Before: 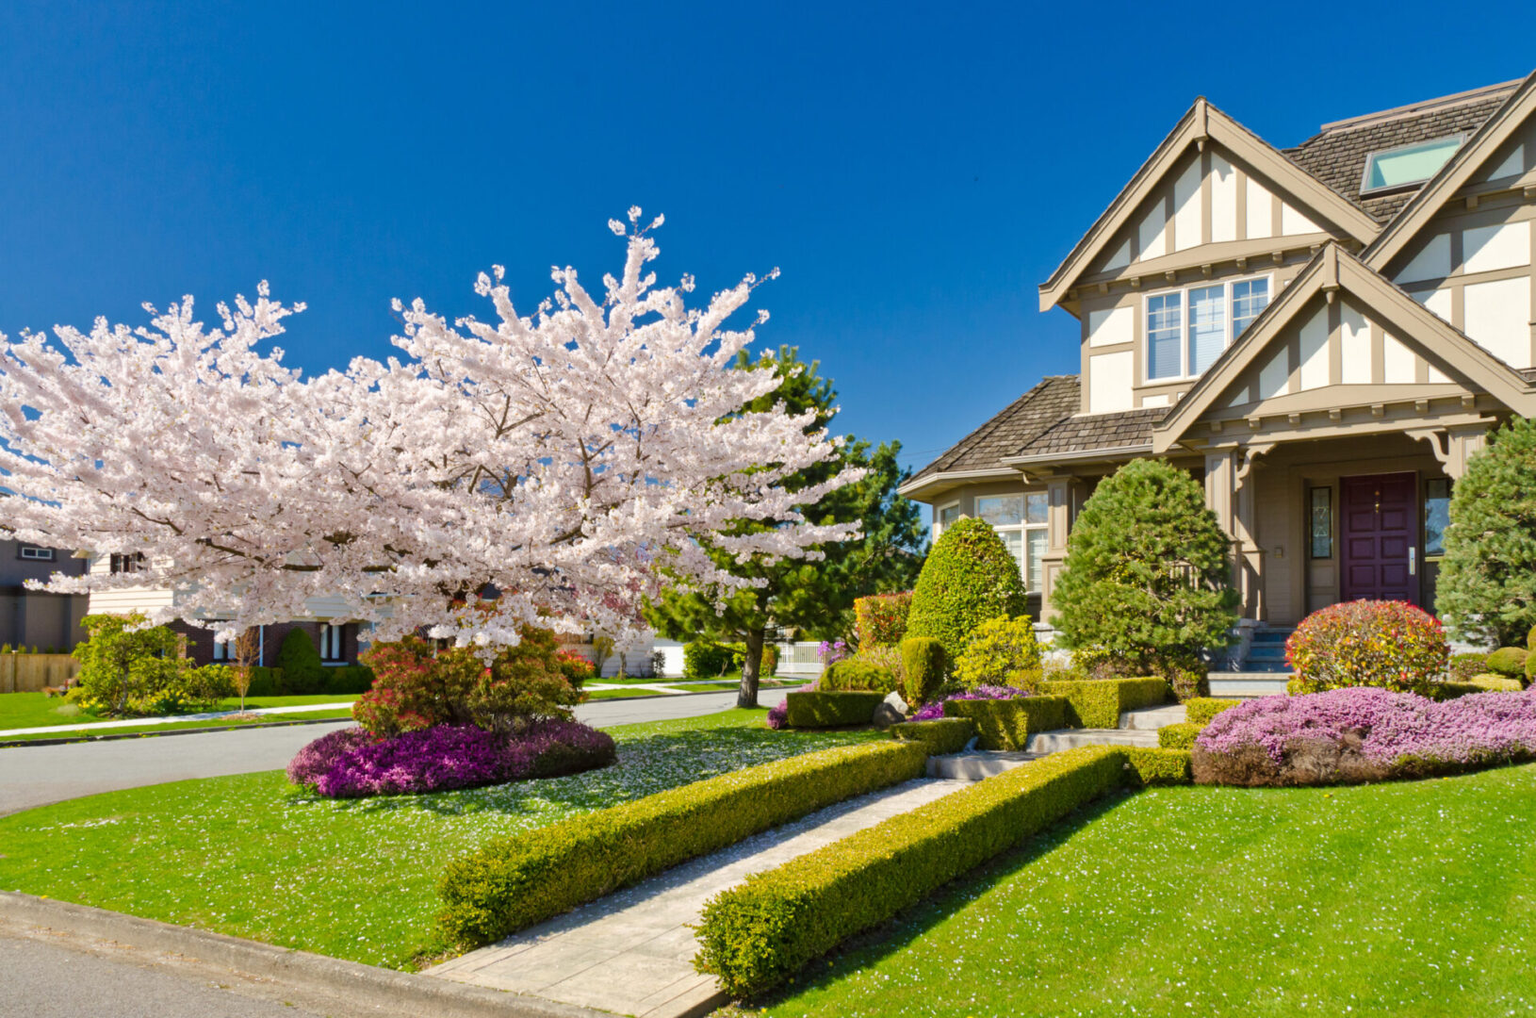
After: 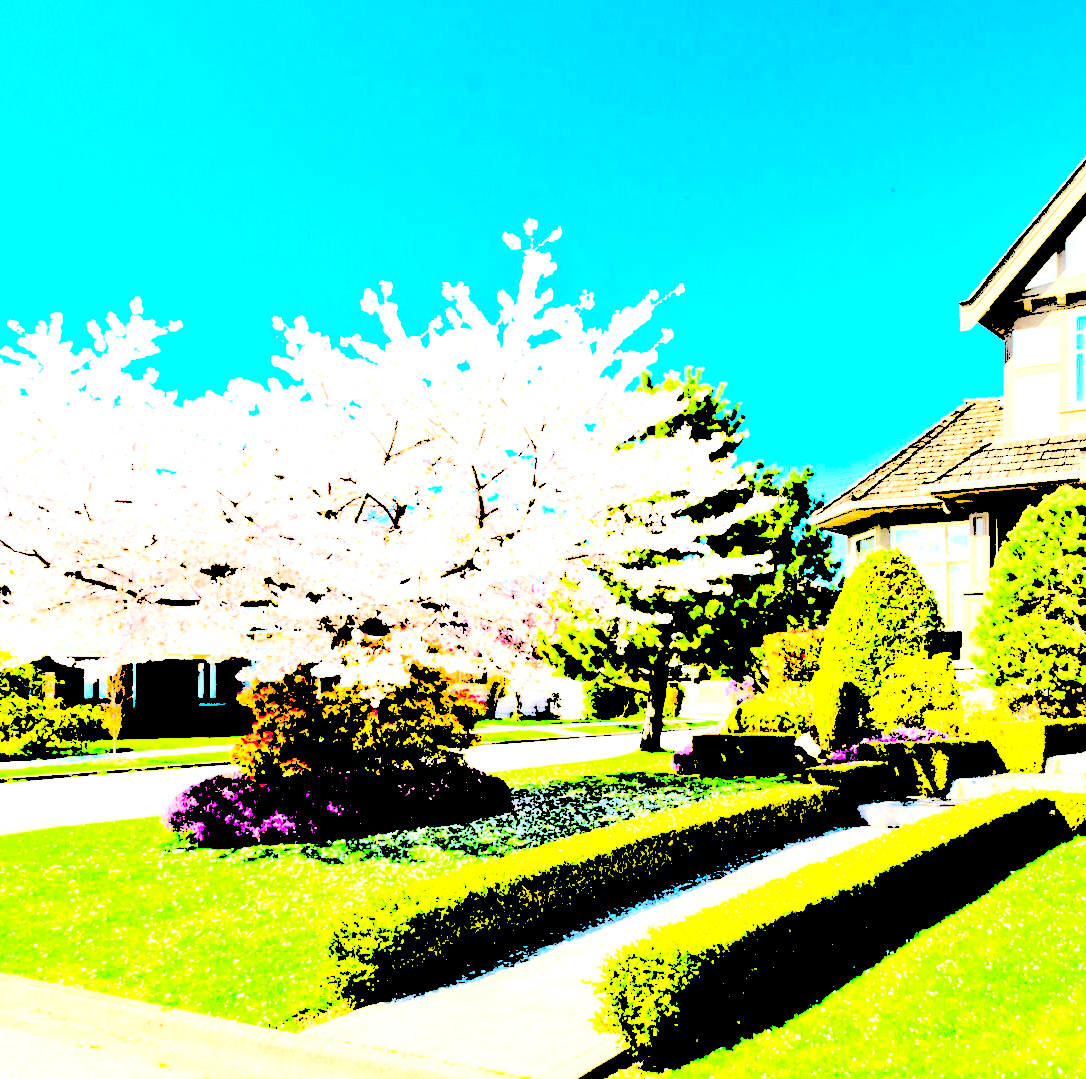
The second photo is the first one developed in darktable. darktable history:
levels: levels [0.246, 0.246, 0.506]
contrast brightness saturation: contrast 0.21, brightness -0.11, saturation 0.21
white balance: red 1.004, blue 1.024
crop and rotate: left 8.786%, right 24.548%
